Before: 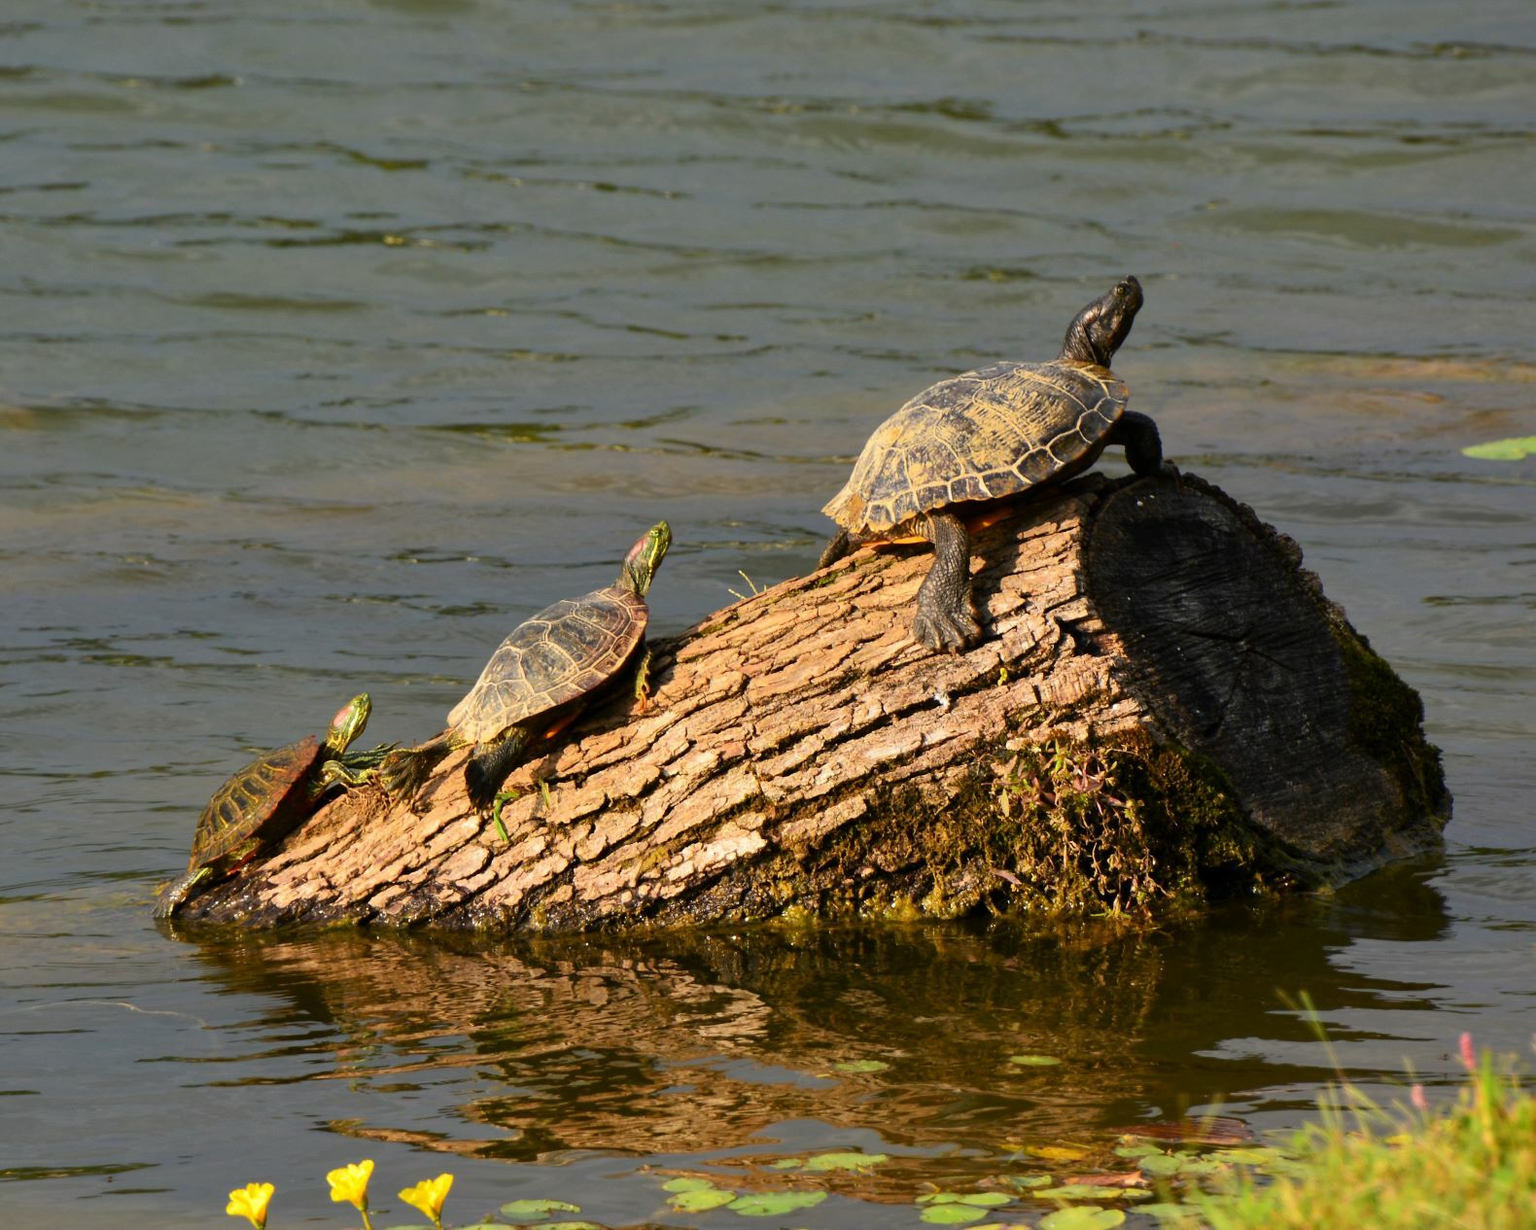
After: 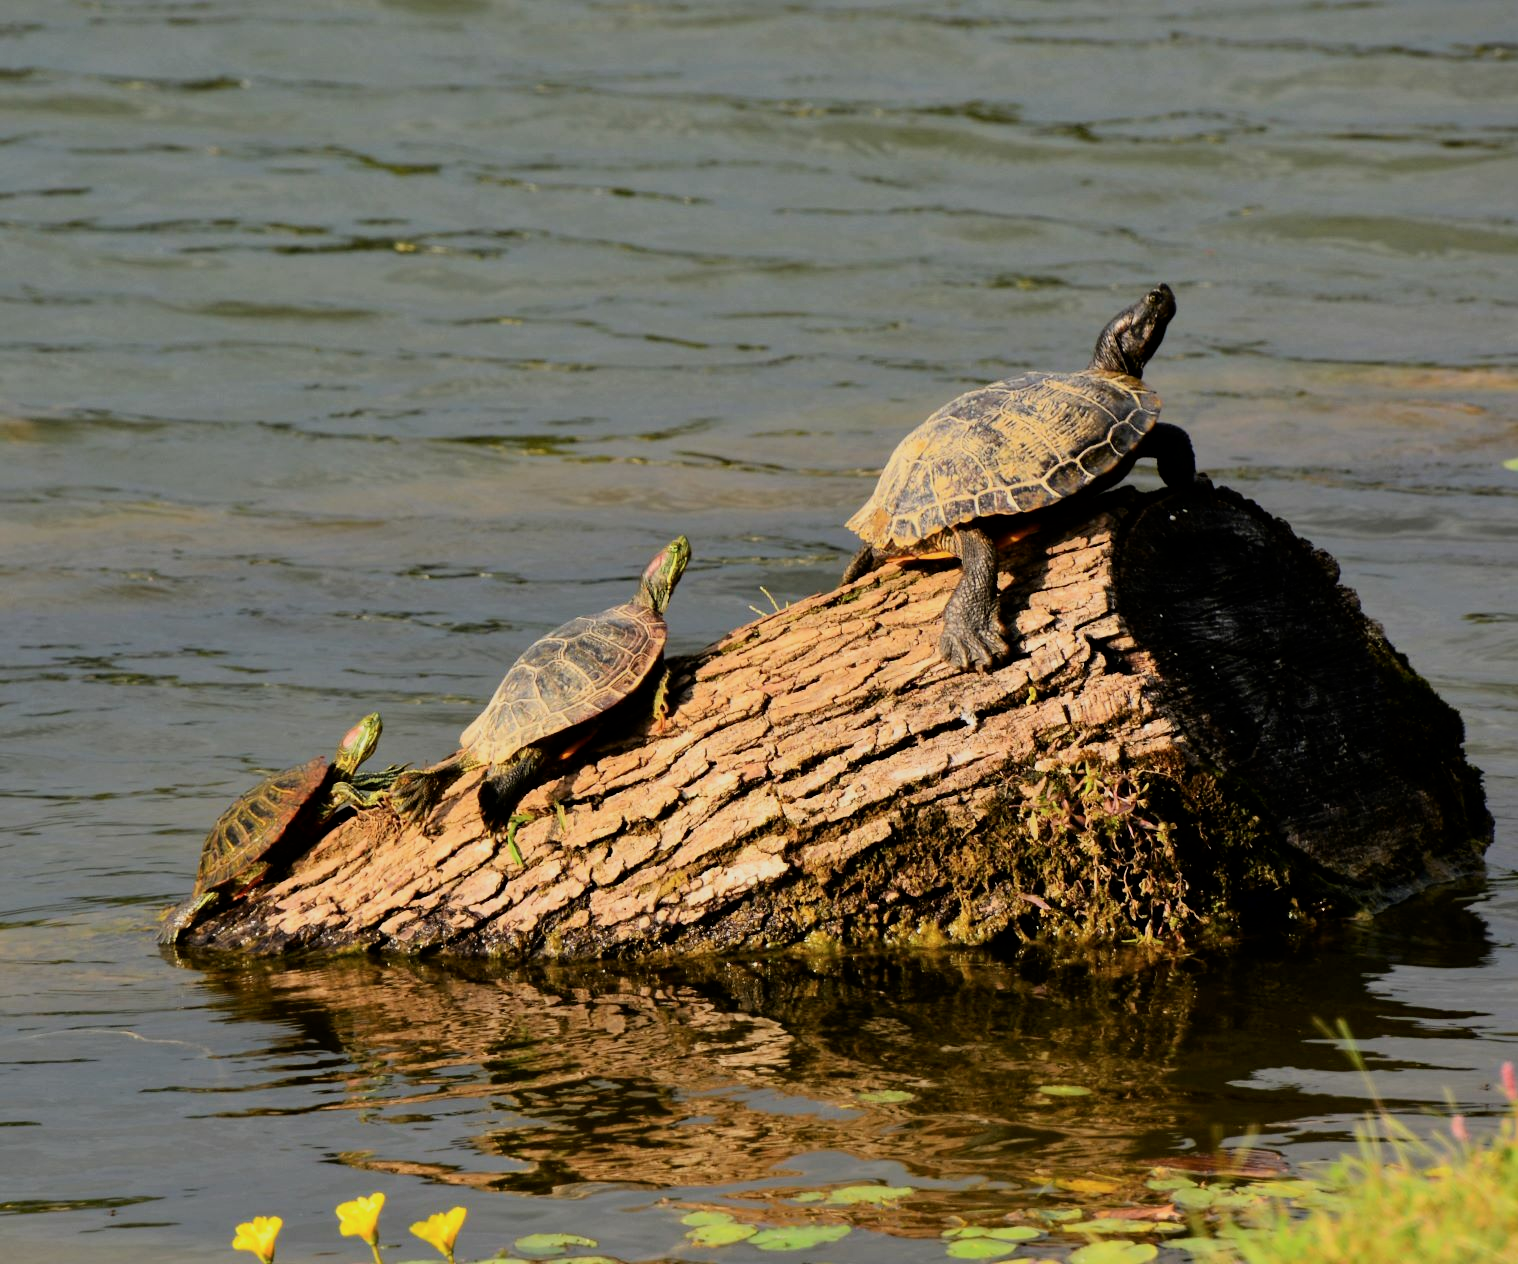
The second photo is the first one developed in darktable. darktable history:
tone curve: curves: ch0 [(0, 0) (0.004, 0.002) (0.02, 0.013) (0.218, 0.218) (0.664, 0.718) (0.832, 0.873) (1, 1)], color space Lab, independent channels, preserve colors none
crop: right 3.88%, bottom 0.029%
tone equalizer: on, module defaults
filmic rgb: black relative exposure -7.75 EV, white relative exposure 4.38 EV, hardness 3.76, latitude 38.39%, contrast 0.976, highlights saturation mix 8.85%, shadows ↔ highlights balance 4.62%, color science v6 (2022)
